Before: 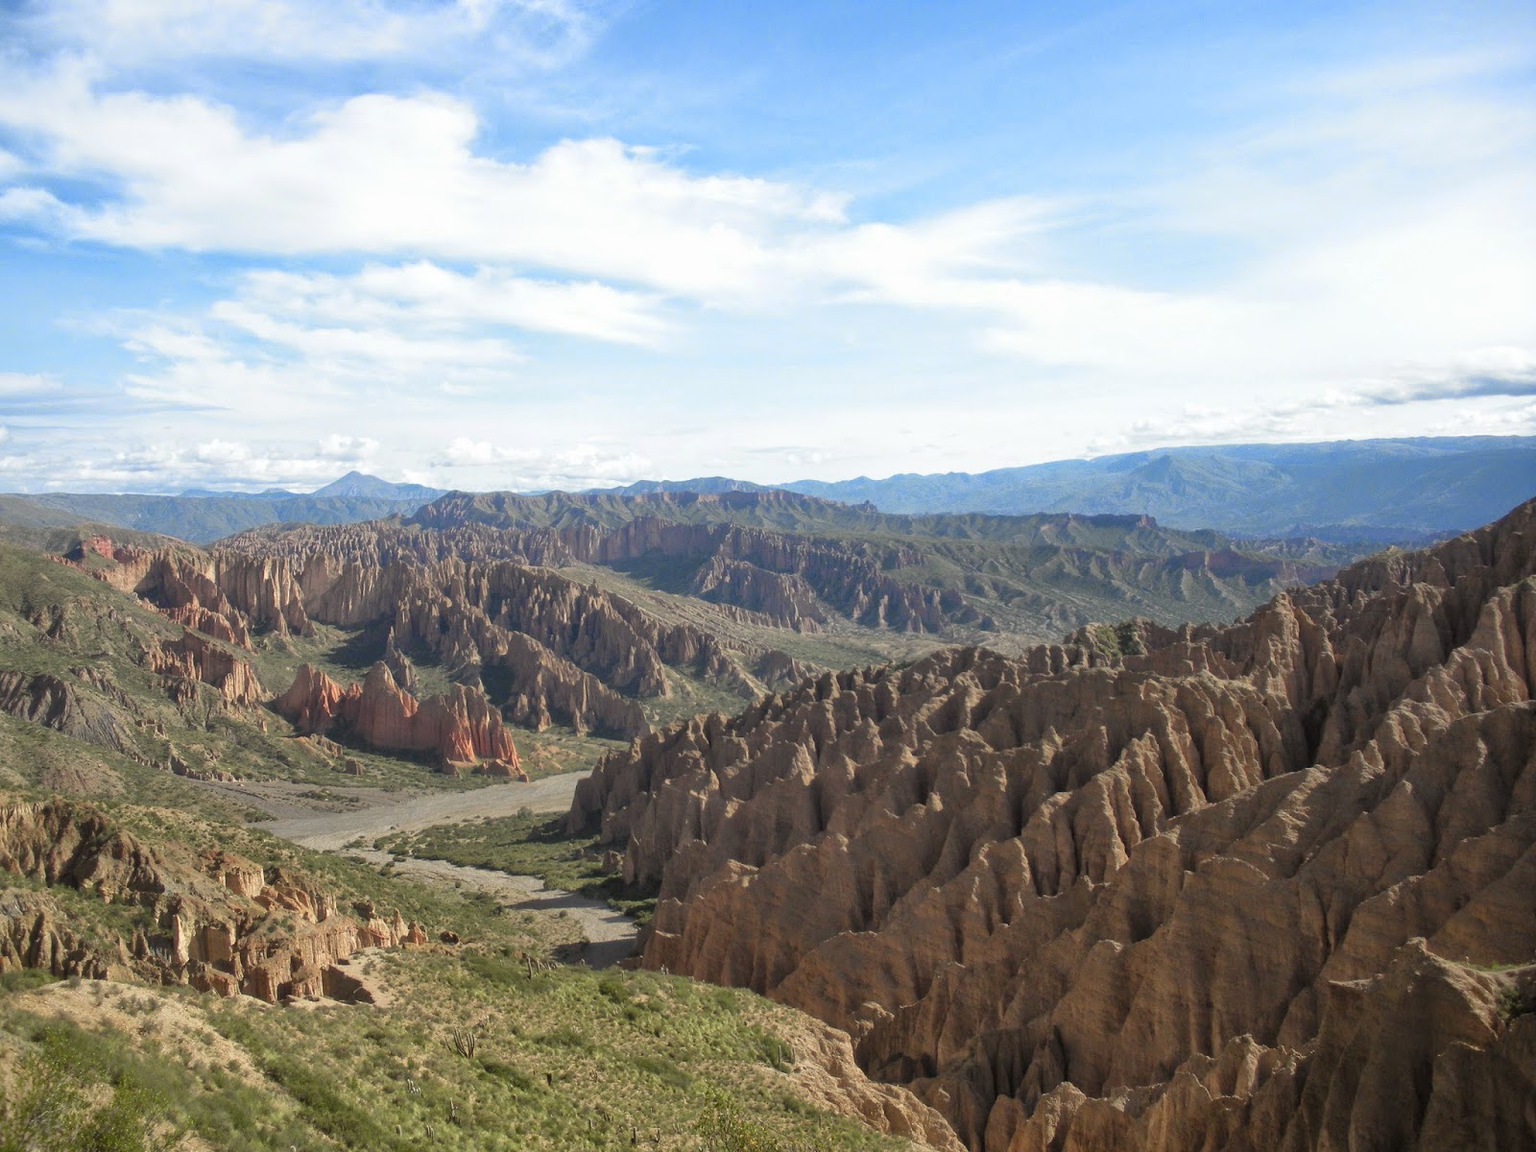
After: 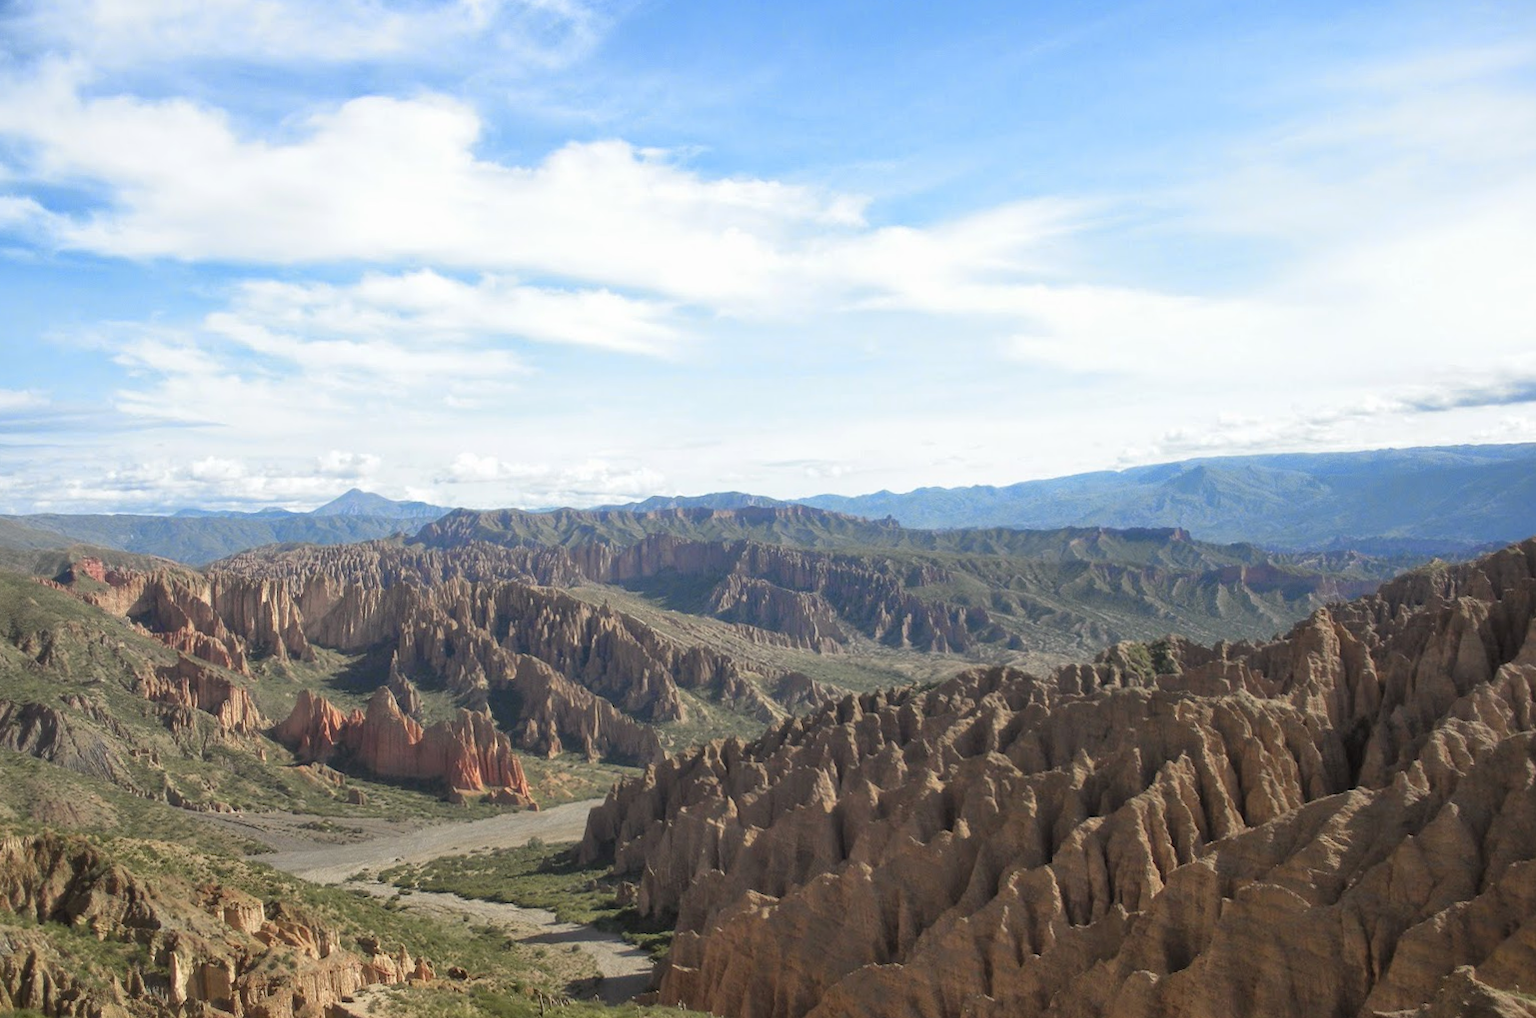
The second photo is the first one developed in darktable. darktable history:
crop and rotate: angle 0.428°, left 0.326%, right 2.597%, bottom 14.216%
